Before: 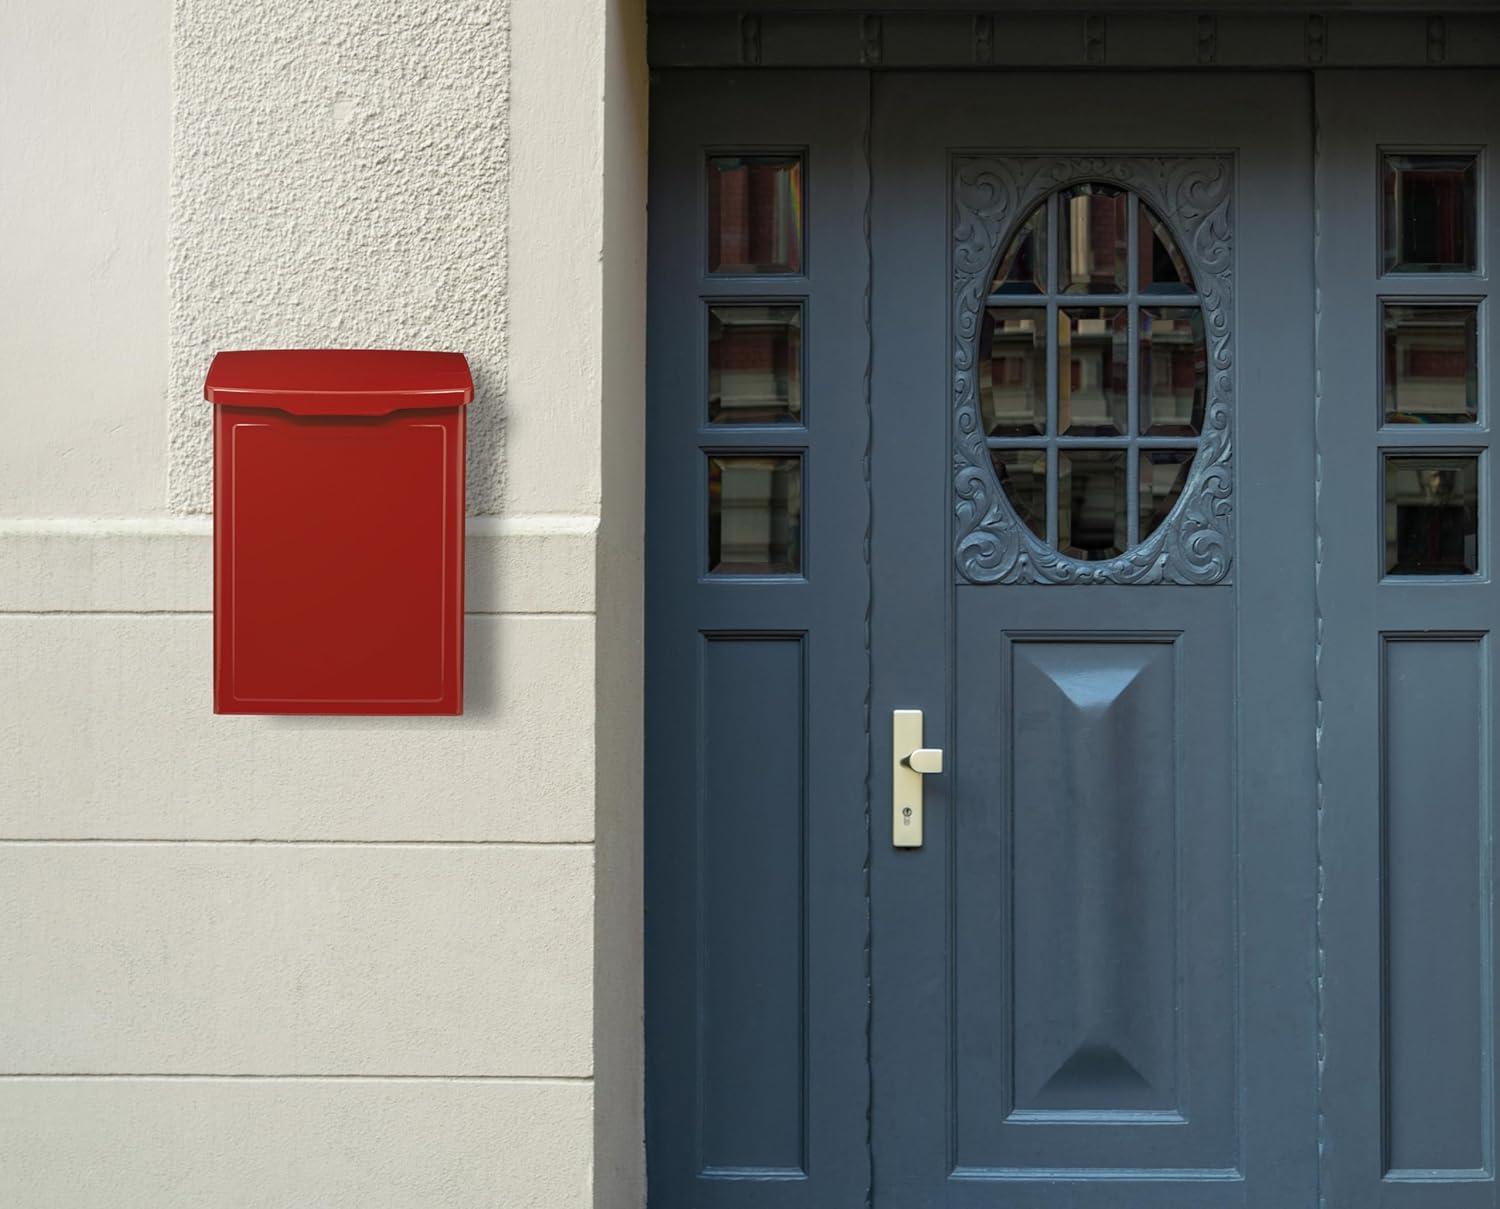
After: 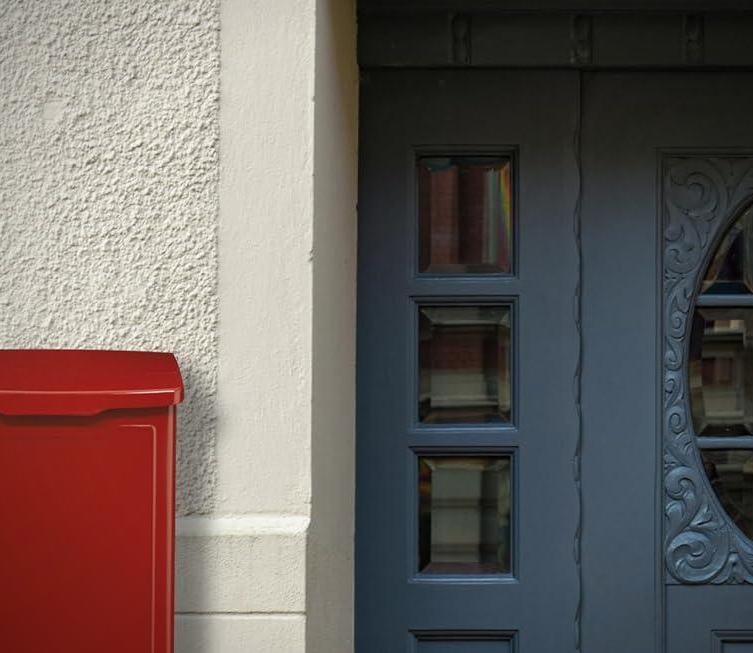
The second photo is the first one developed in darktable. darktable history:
crop: left 19.368%, right 30.426%, bottom 45.948%
vignetting: fall-off radius 61.24%, brightness -0.593, saturation 0.003
